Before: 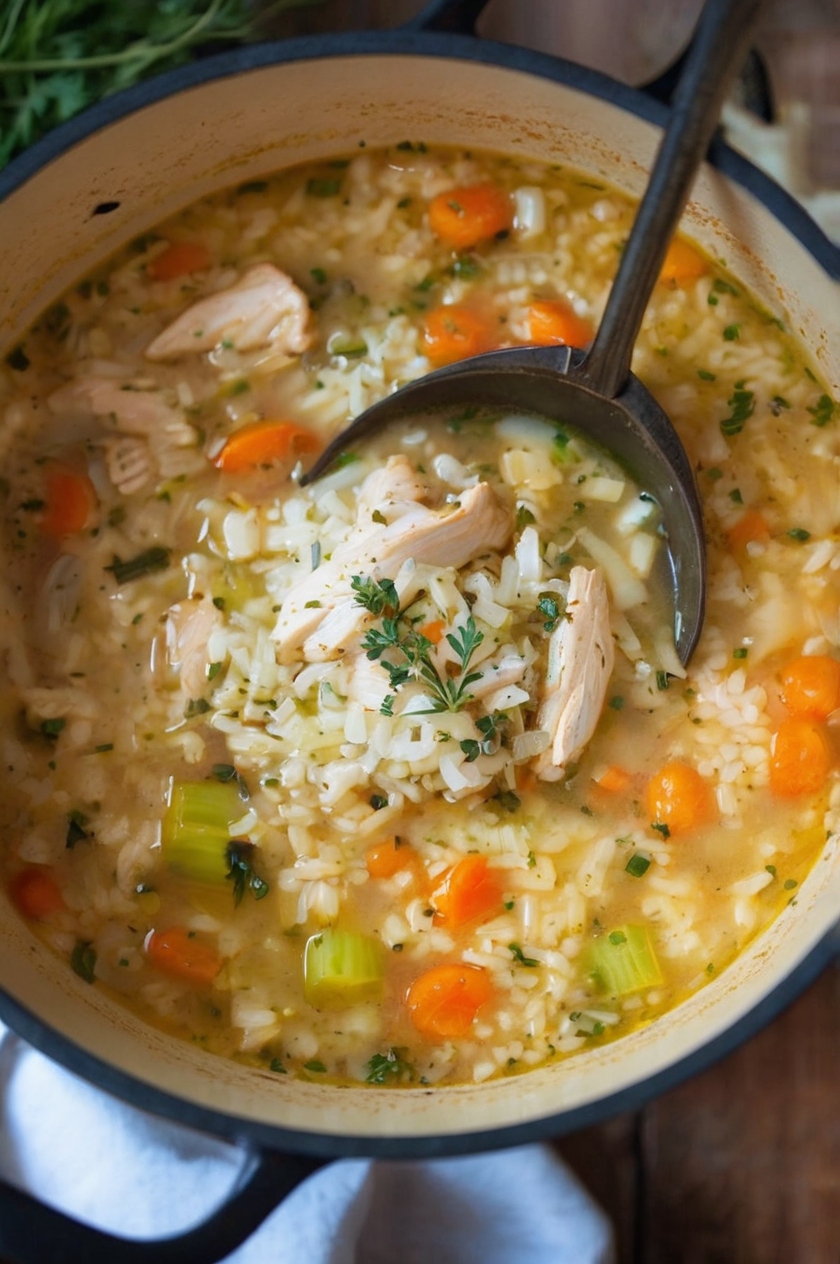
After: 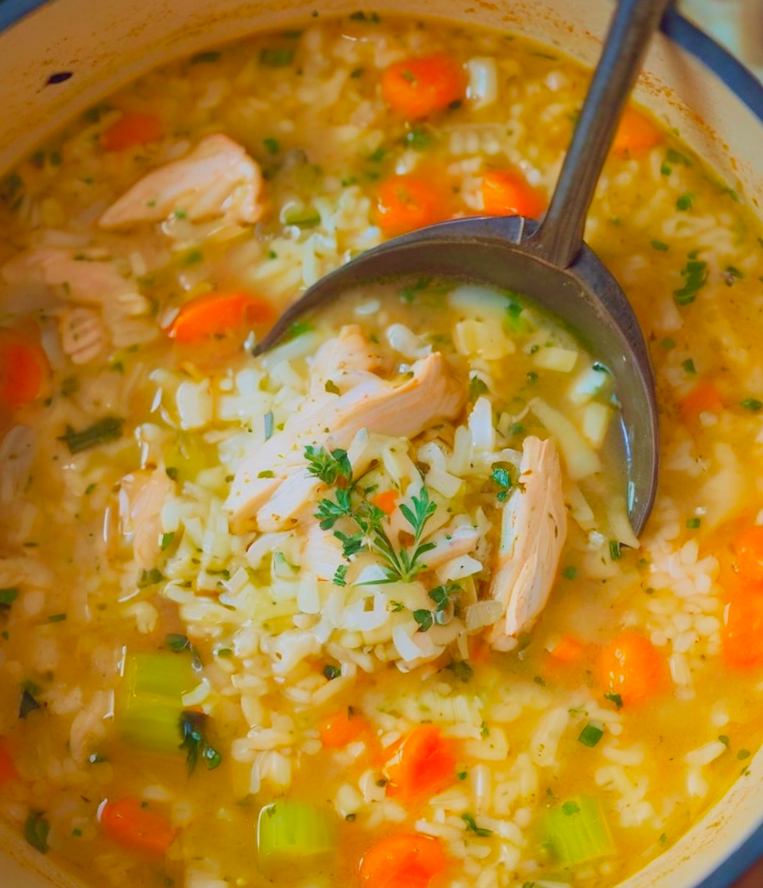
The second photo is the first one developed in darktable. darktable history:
color balance rgb: contrast -30%
crop: left 5.596%, top 10.314%, right 3.534%, bottom 19.395%
contrast brightness saturation: brightness 0.09, saturation 0.19
color balance: lift [1, 1.001, 0.999, 1.001], gamma [1, 1.004, 1.007, 0.993], gain [1, 0.991, 0.987, 1.013], contrast 7.5%, contrast fulcrum 10%, output saturation 115%
velvia: on, module defaults
